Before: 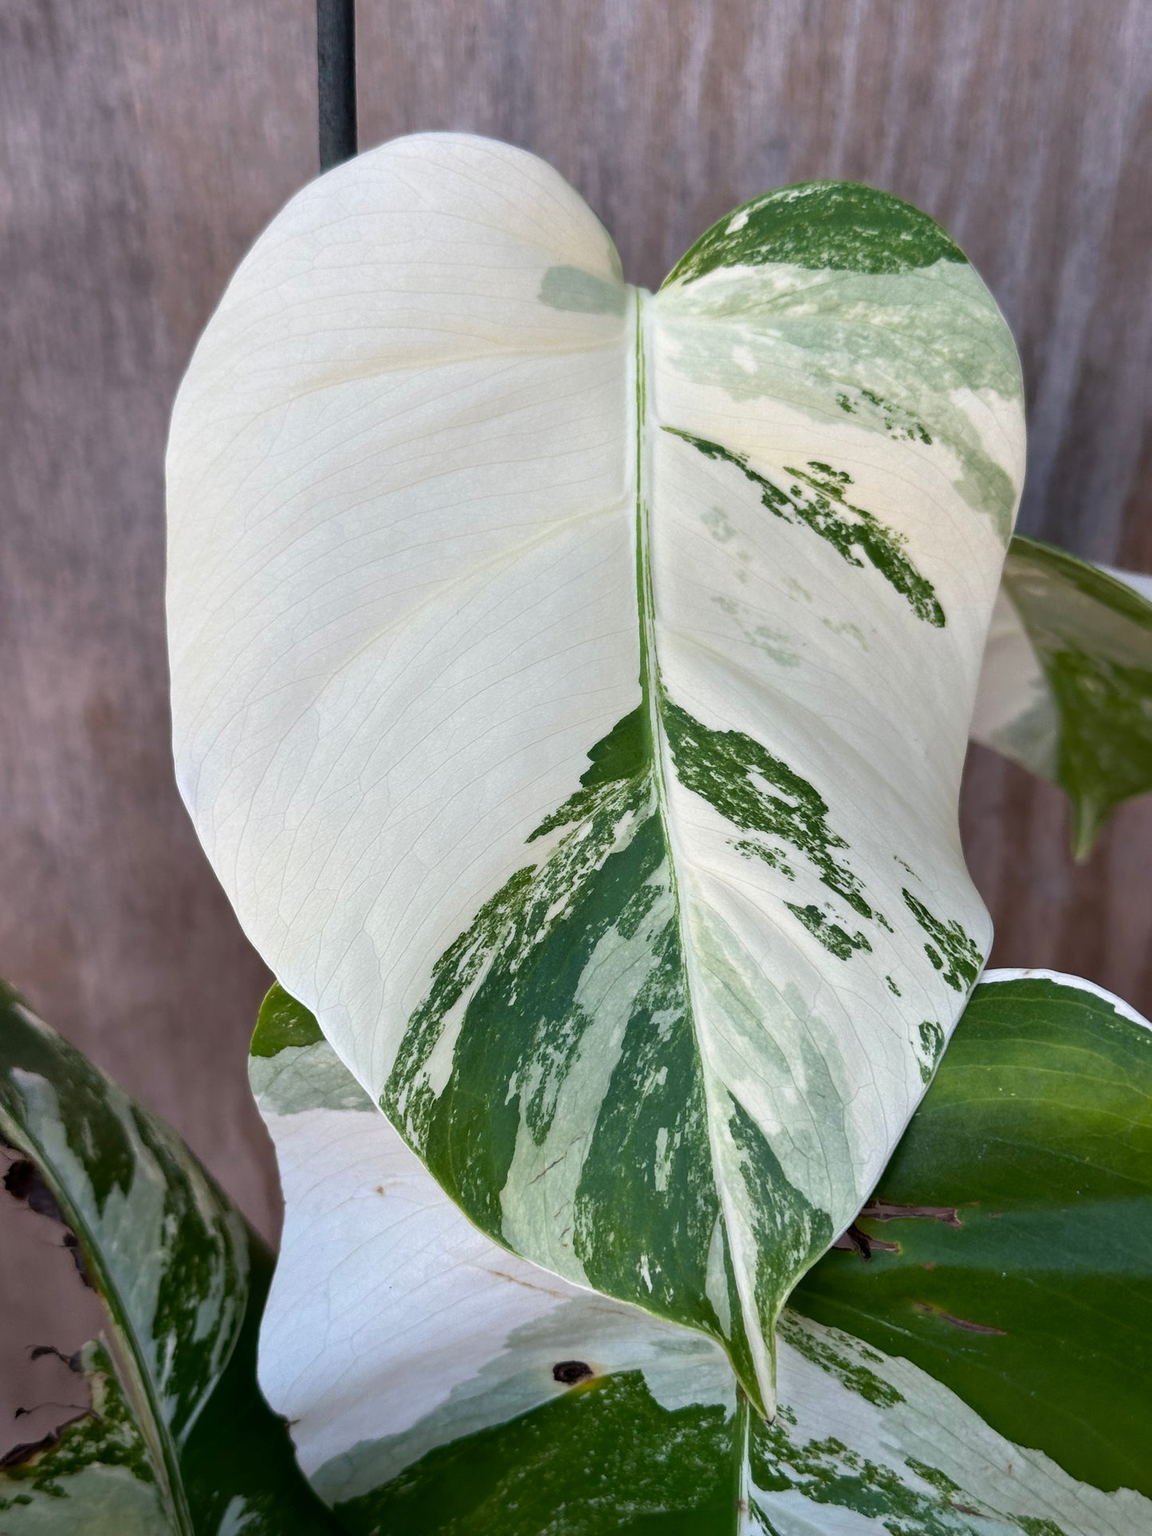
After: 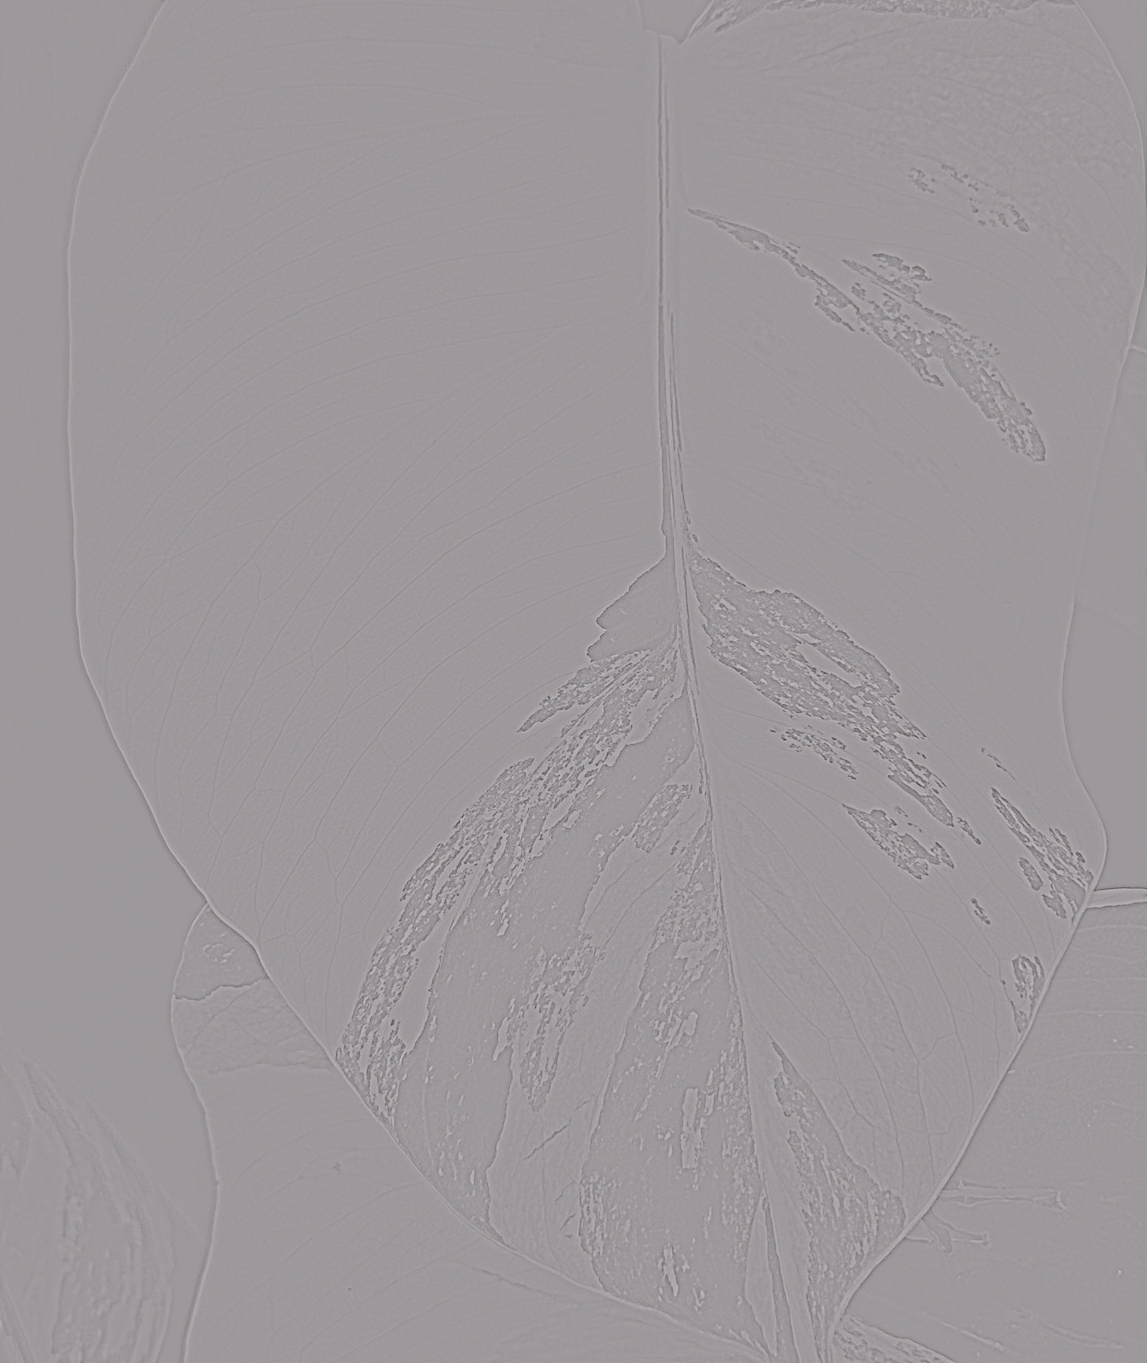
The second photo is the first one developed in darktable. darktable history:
levels: levels [0, 0.476, 0.951]
highpass: sharpness 5.84%, contrast boost 8.44%
crop: left 9.712%, top 16.928%, right 10.845%, bottom 12.332%
filmic rgb: black relative exposure -2.85 EV, white relative exposure 4.56 EV, hardness 1.77, contrast 1.25, preserve chrominance no, color science v5 (2021)
tone curve: curves: ch0 [(0, 0.023) (0.103, 0.087) (0.295, 0.297) (0.445, 0.531) (0.553, 0.665) (0.735, 0.843) (0.994, 1)]; ch1 [(0, 0) (0.414, 0.395) (0.447, 0.447) (0.485, 0.495) (0.512, 0.523) (0.542, 0.581) (0.581, 0.632) (0.646, 0.715) (1, 1)]; ch2 [(0, 0) (0.369, 0.388) (0.449, 0.431) (0.478, 0.471) (0.516, 0.517) (0.579, 0.624) (0.674, 0.775) (1, 1)], color space Lab, independent channels, preserve colors none
